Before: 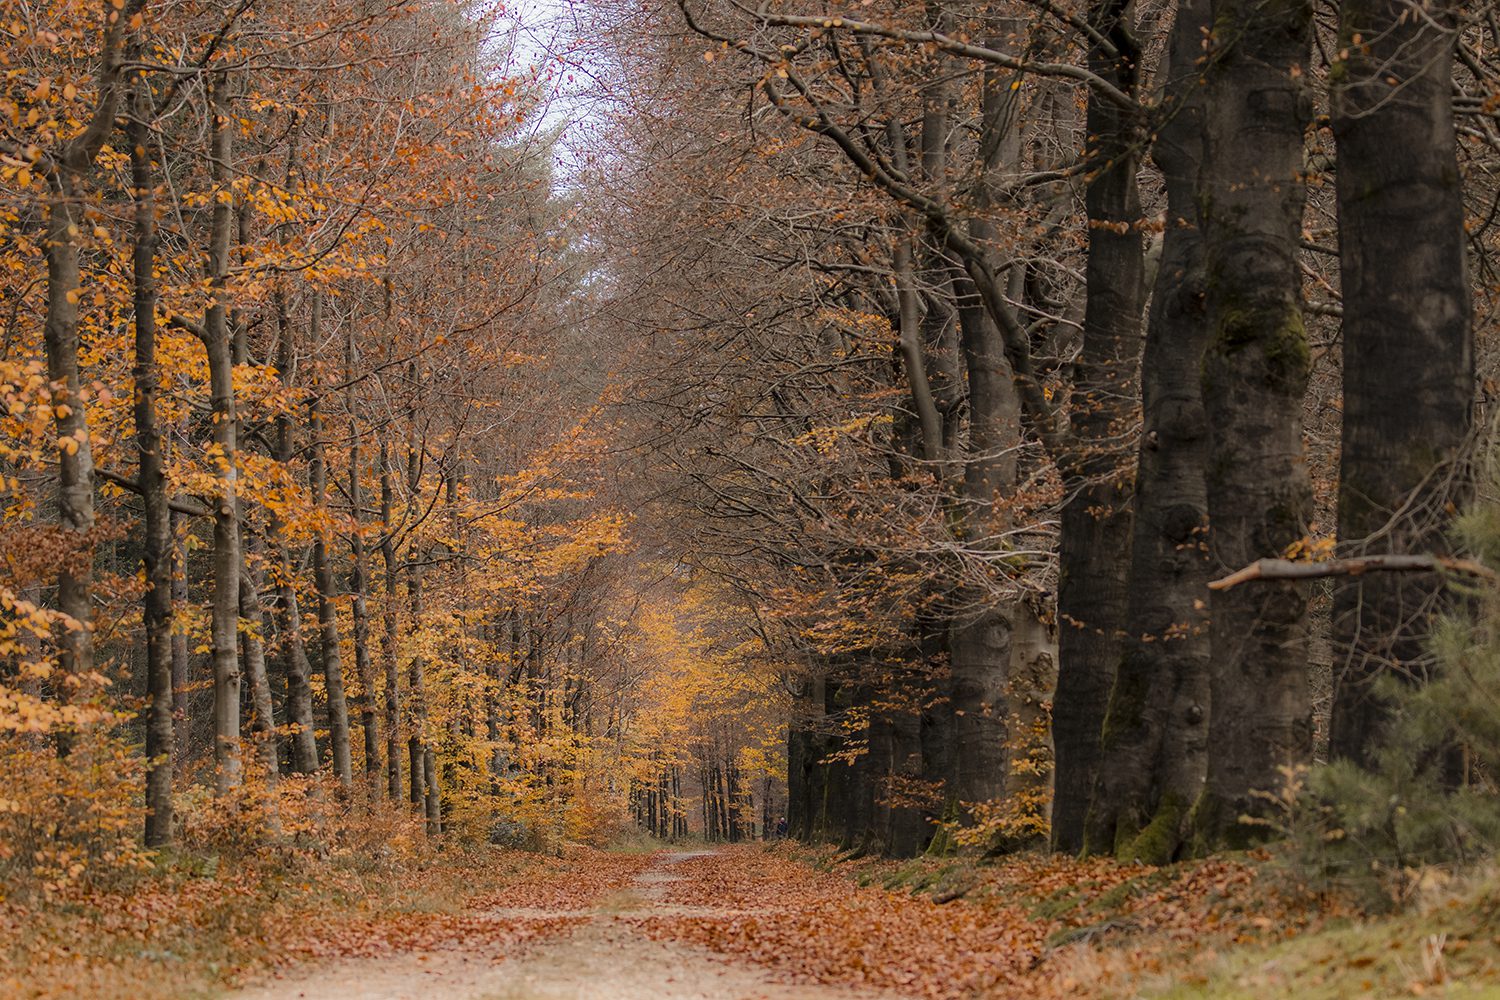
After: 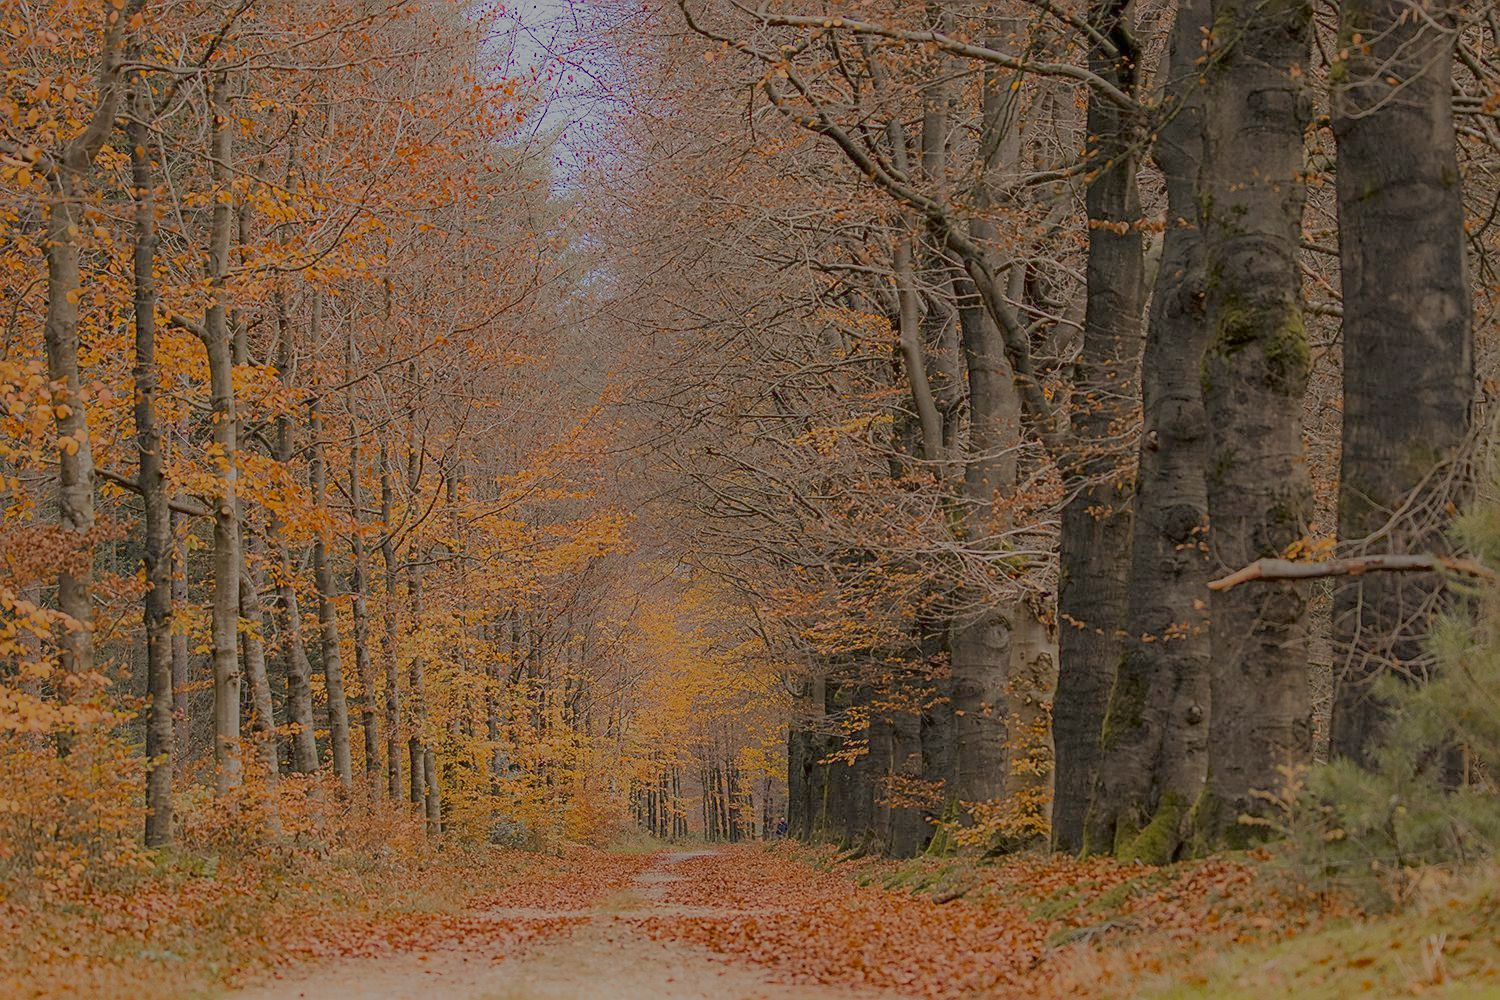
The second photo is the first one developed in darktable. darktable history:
haze removal: compatibility mode true, adaptive false
filmic rgb: black relative exposure -14 EV, white relative exposure 8 EV, threshold 3 EV, hardness 3.74, latitude 50%, contrast 0.5, color science v5 (2021), contrast in shadows safe, contrast in highlights safe, enable highlight reconstruction true
sharpen: on, module defaults
